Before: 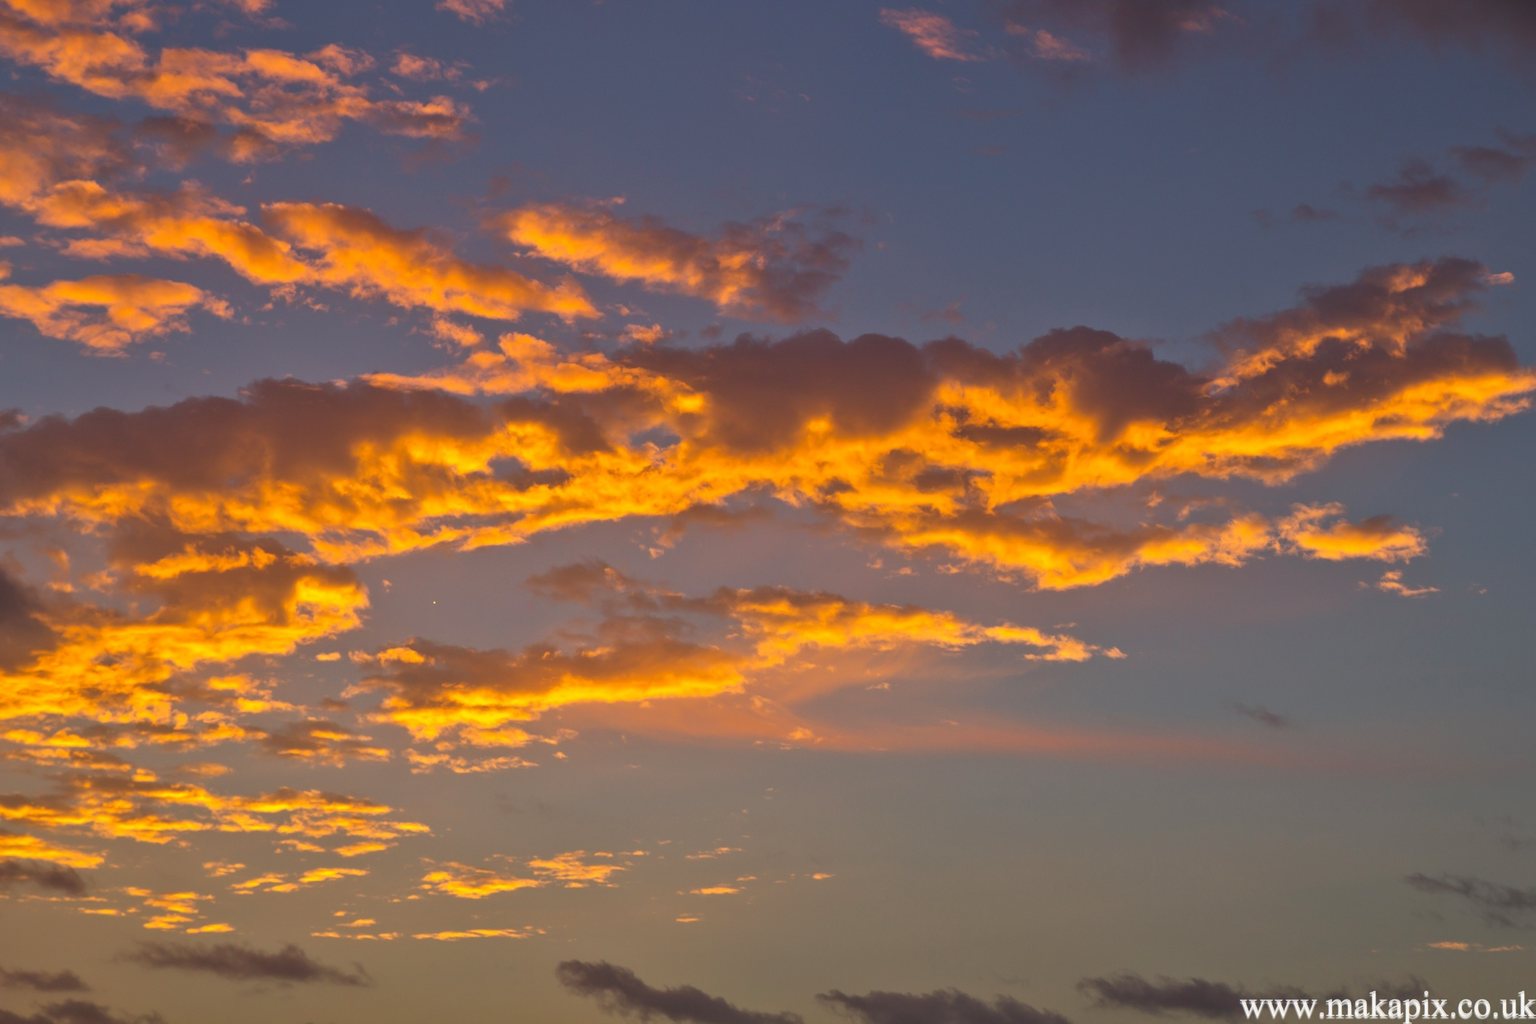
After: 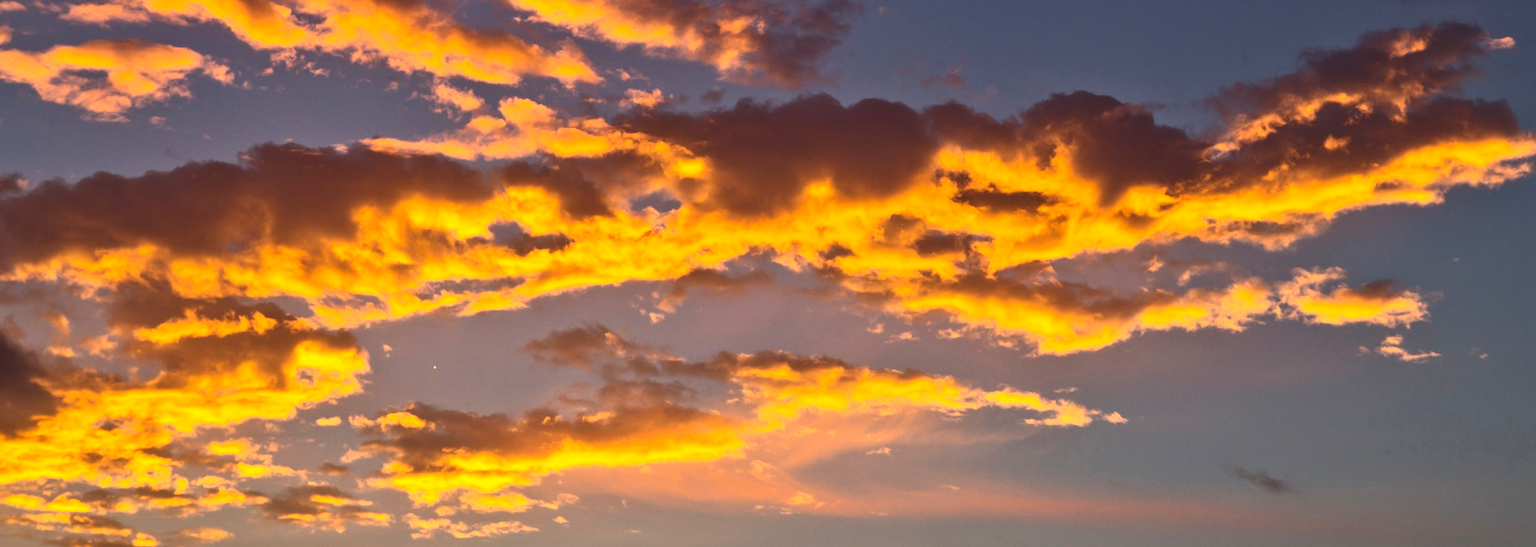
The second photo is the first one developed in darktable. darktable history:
crop and rotate: top 23.043%, bottom 23.437%
contrast brightness saturation: contrast 0.4, brightness 0.1, saturation 0.21
tone equalizer: on, module defaults
